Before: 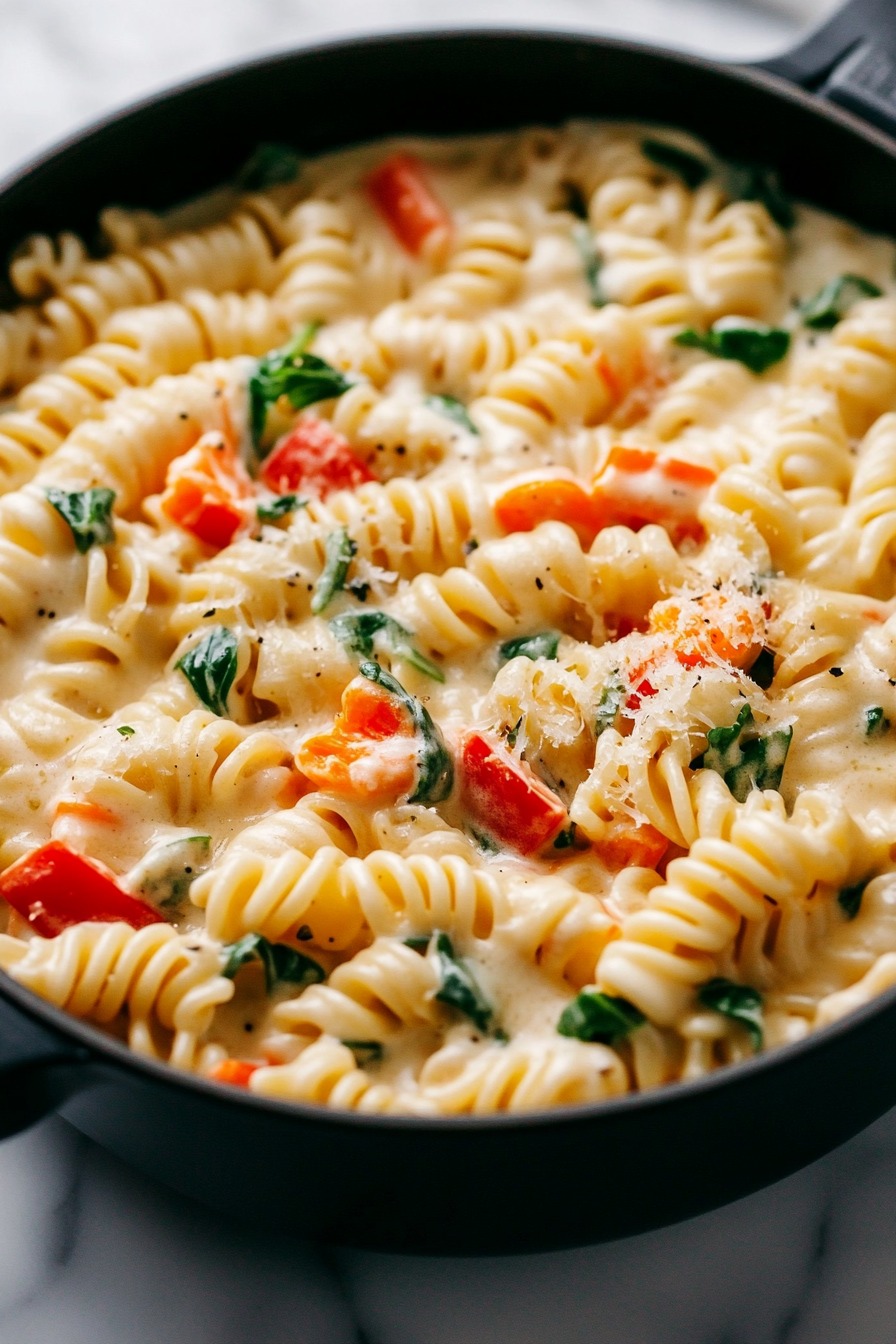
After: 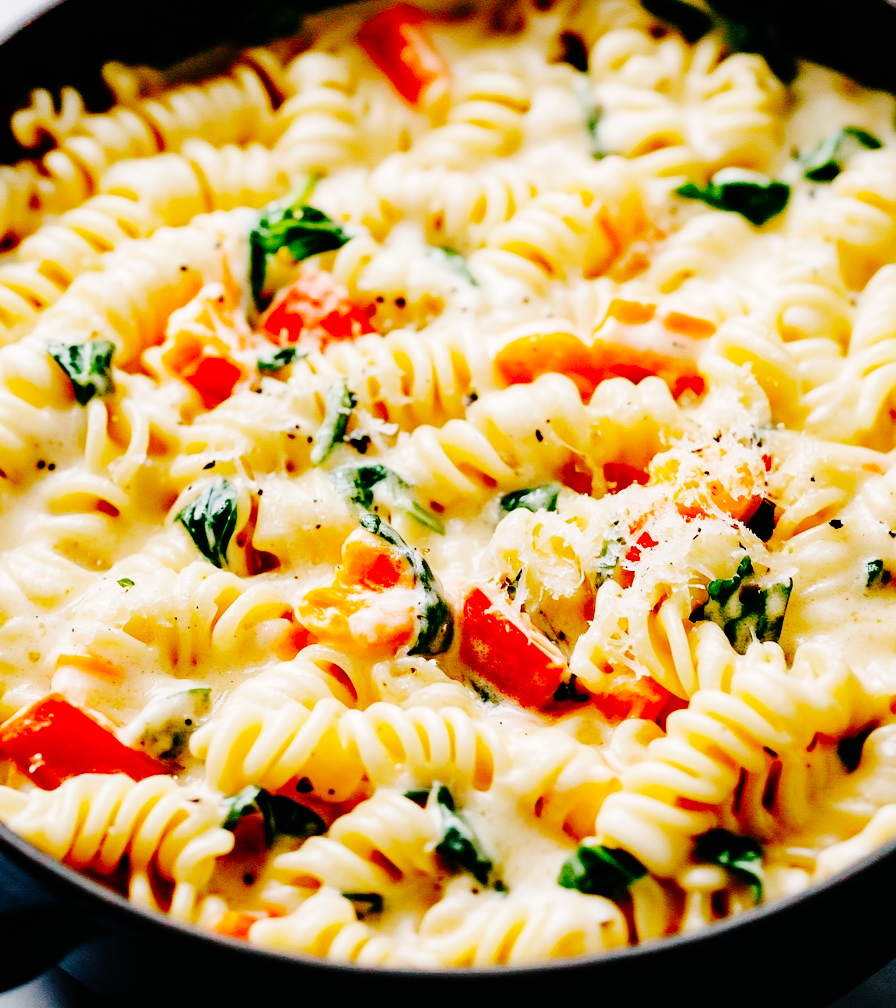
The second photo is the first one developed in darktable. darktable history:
base curve: curves: ch0 [(0, 0) (0.036, 0.01) (0.123, 0.254) (0.258, 0.504) (0.507, 0.748) (1, 1)], preserve colors none
crop: top 11.038%, bottom 13.962%
